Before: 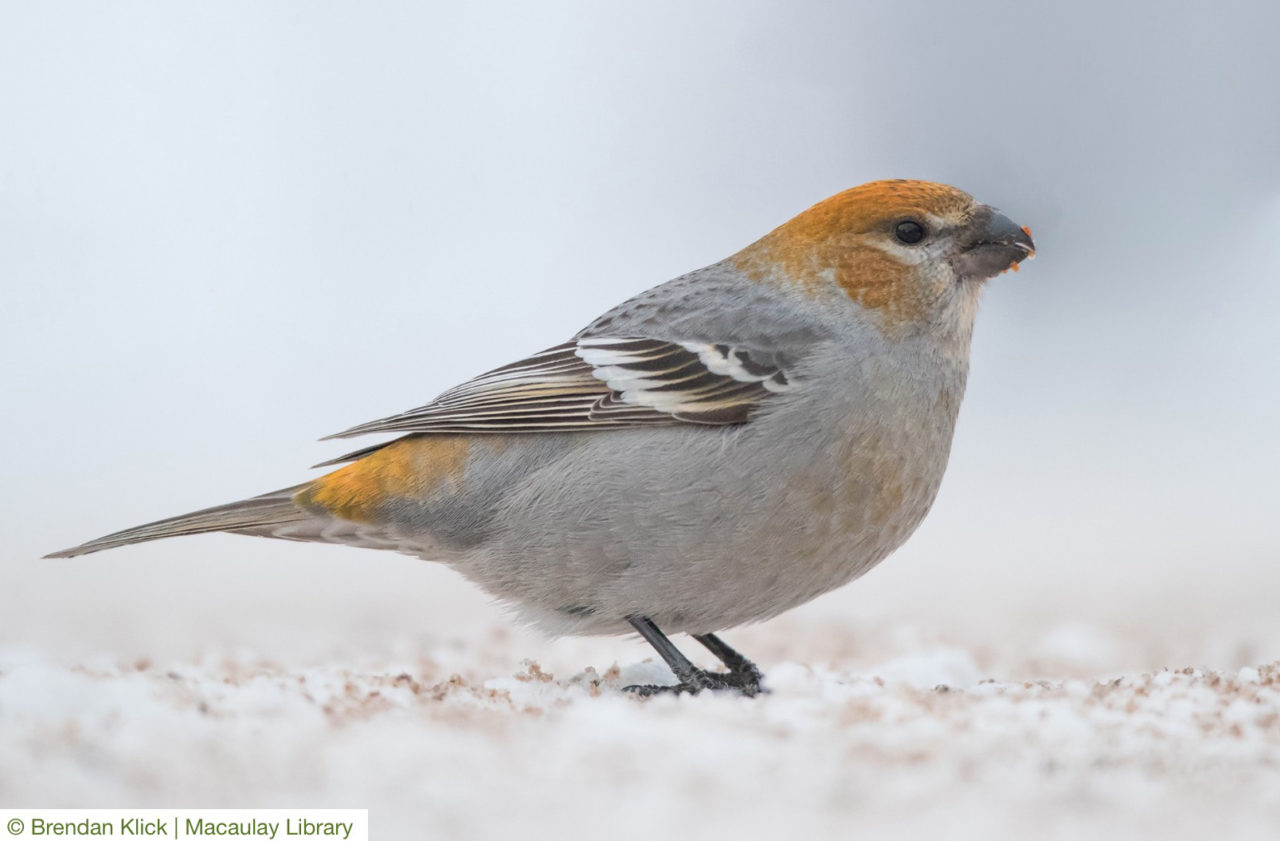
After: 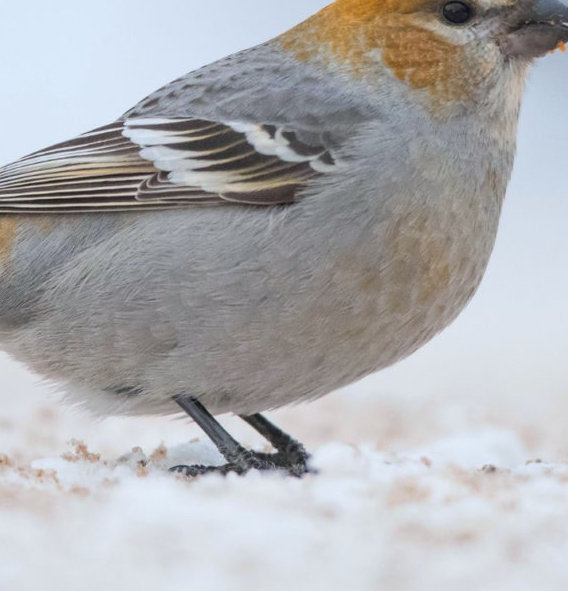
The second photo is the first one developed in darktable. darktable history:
color zones: curves: ch0 [(0, 0.5) (0.143, 0.52) (0.286, 0.5) (0.429, 0.5) (0.571, 0.5) (0.714, 0.5) (0.857, 0.5) (1, 0.5)]; ch1 [(0, 0.489) (0.155, 0.45) (0.286, 0.466) (0.429, 0.5) (0.571, 0.5) (0.714, 0.5) (0.857, 0.5) (1, 0.489)]
crop: left 35.432%, top 26.233%, right 20.145%, bottom 3.432%
white balance: red 0.982, blue 1.018
contrast brightness saturation: contrast 0.04, saturation 0.16
